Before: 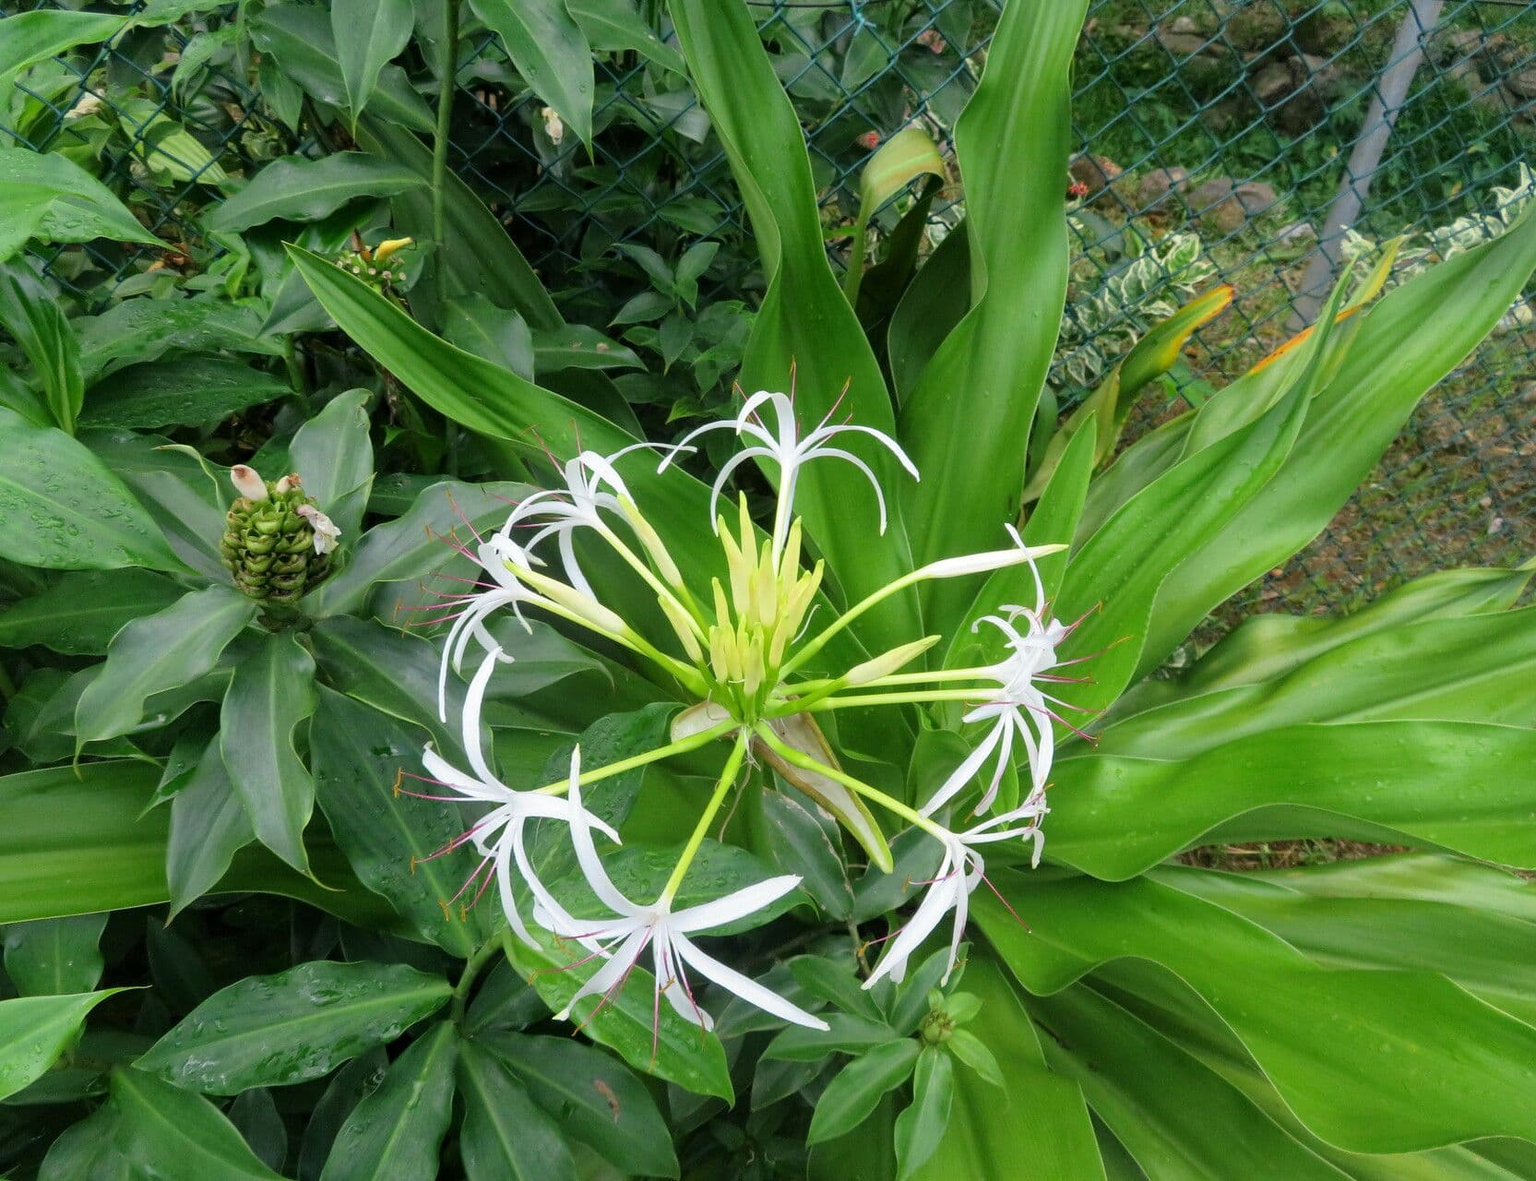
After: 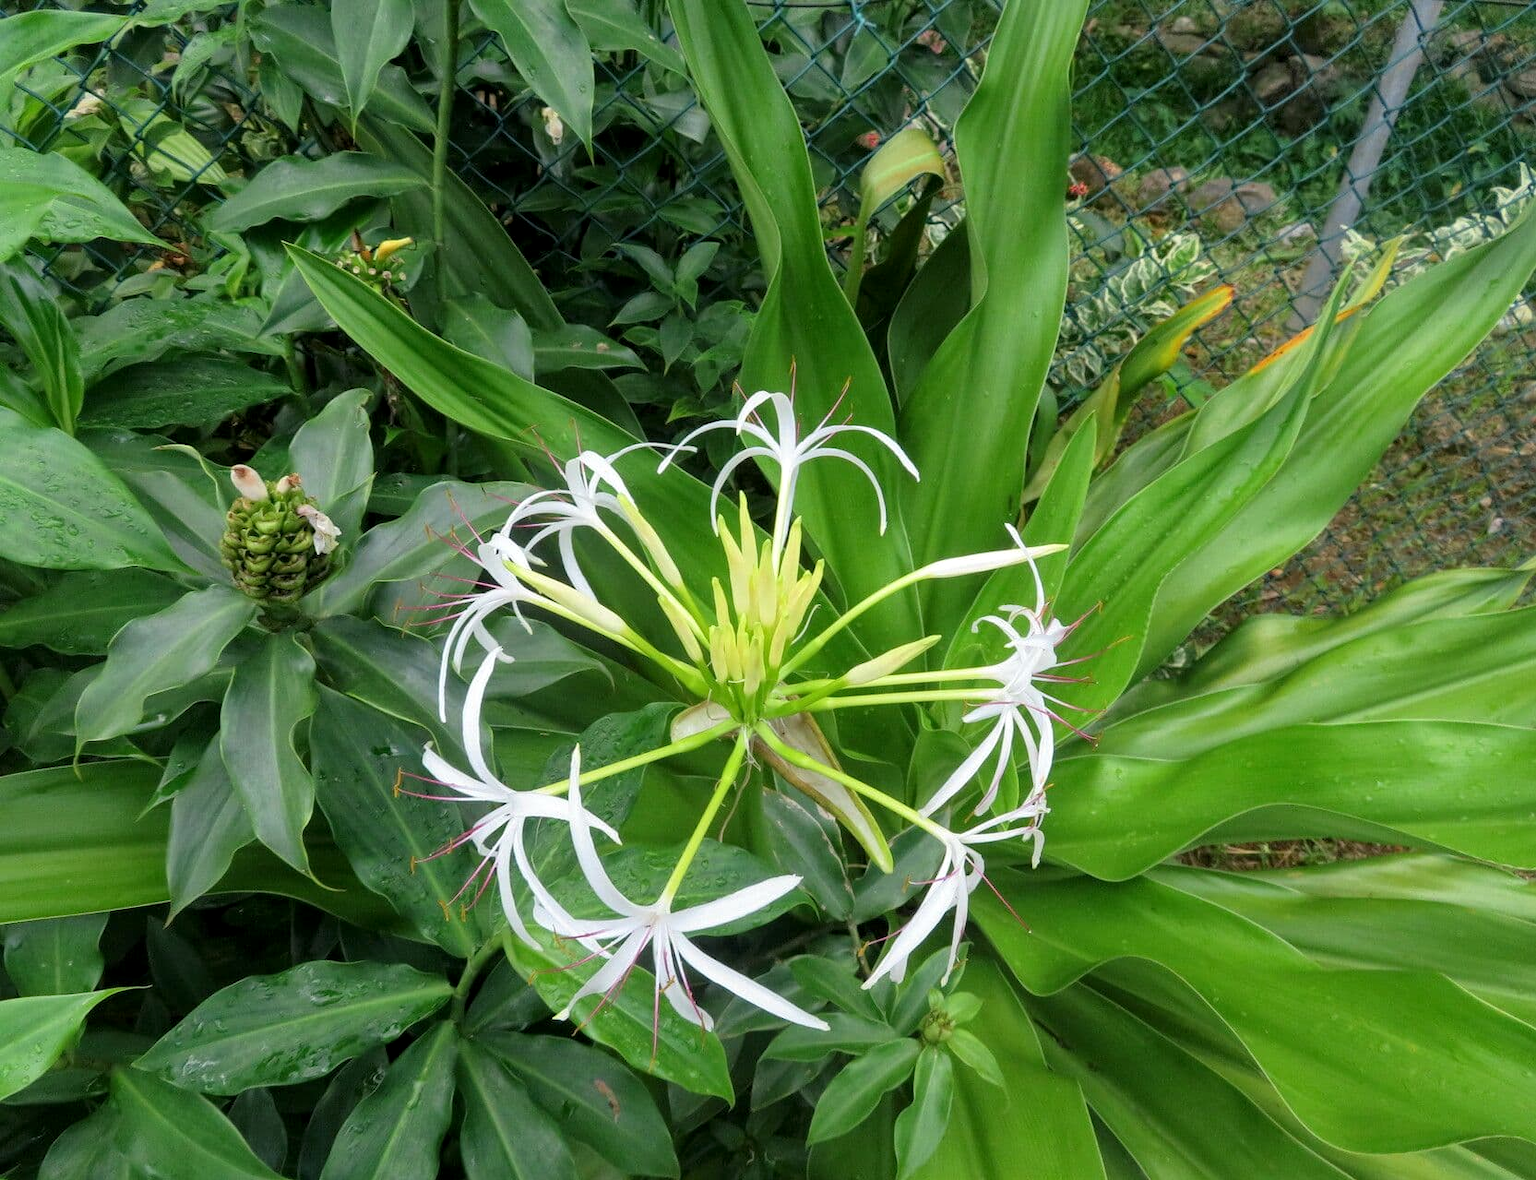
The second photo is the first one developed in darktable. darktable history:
local contrast: highlights 100%, shadows 101%, detail 120%, midtone range 0.2
